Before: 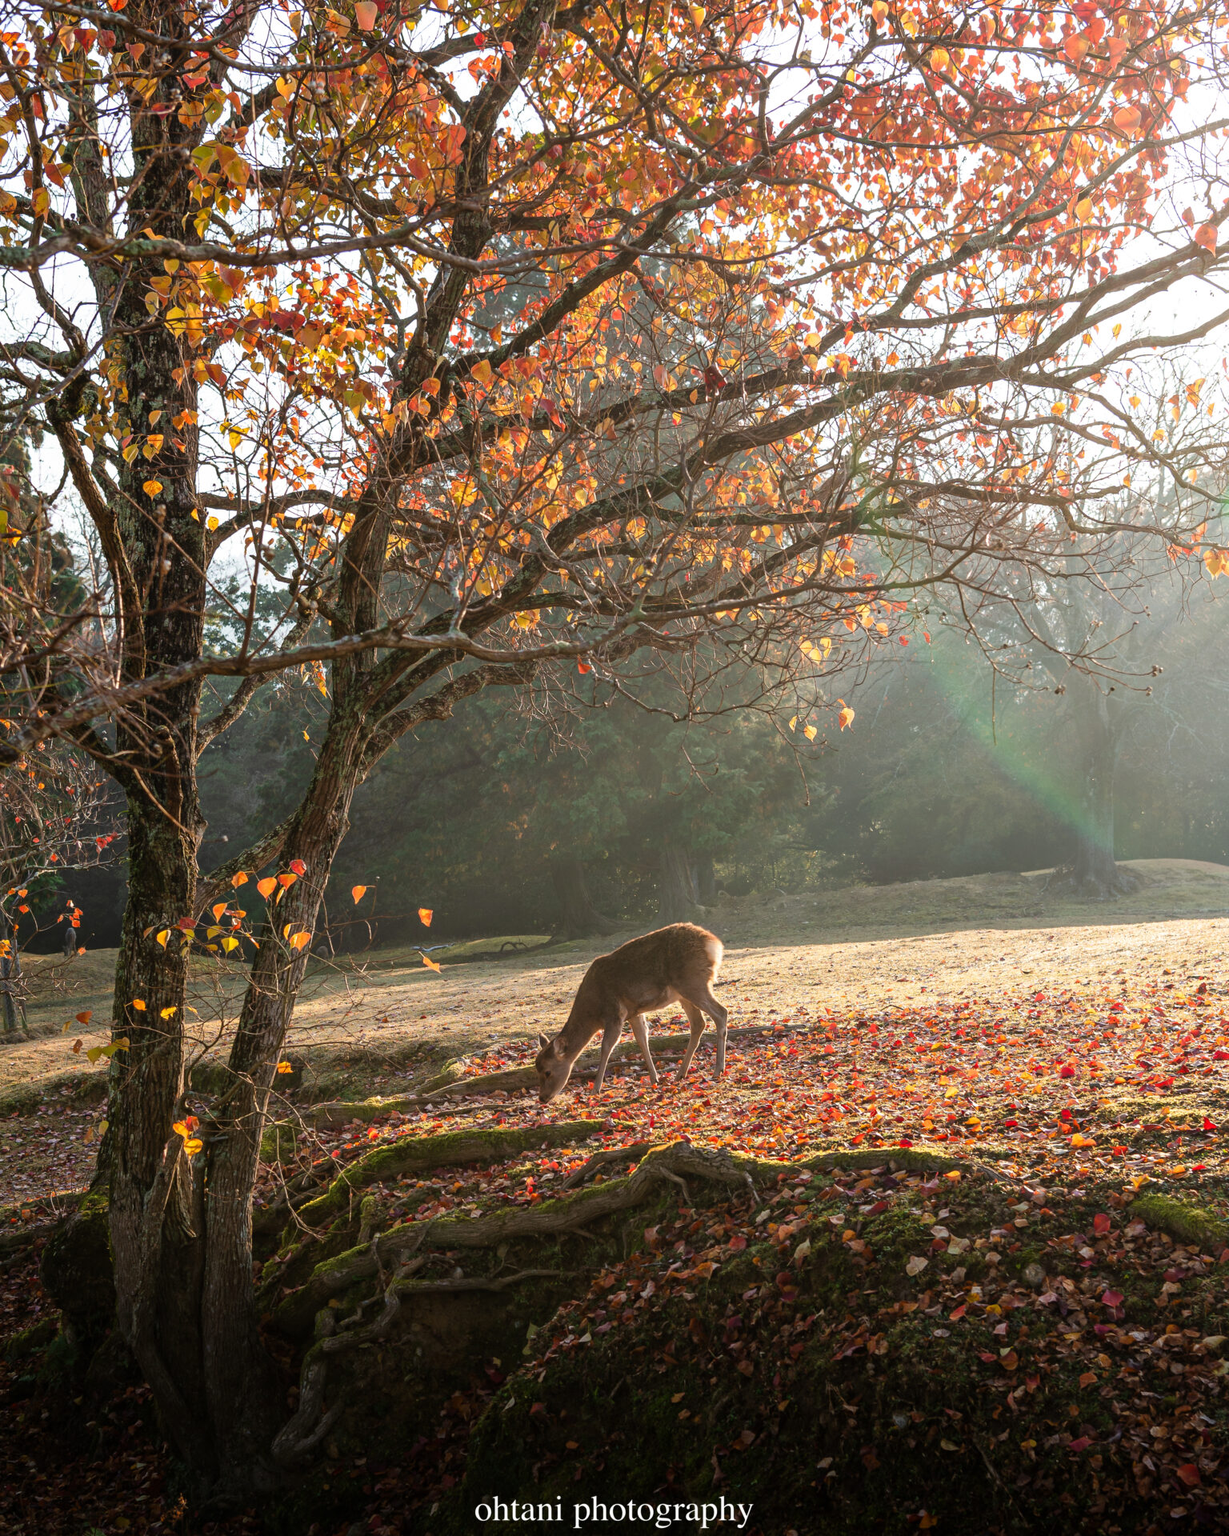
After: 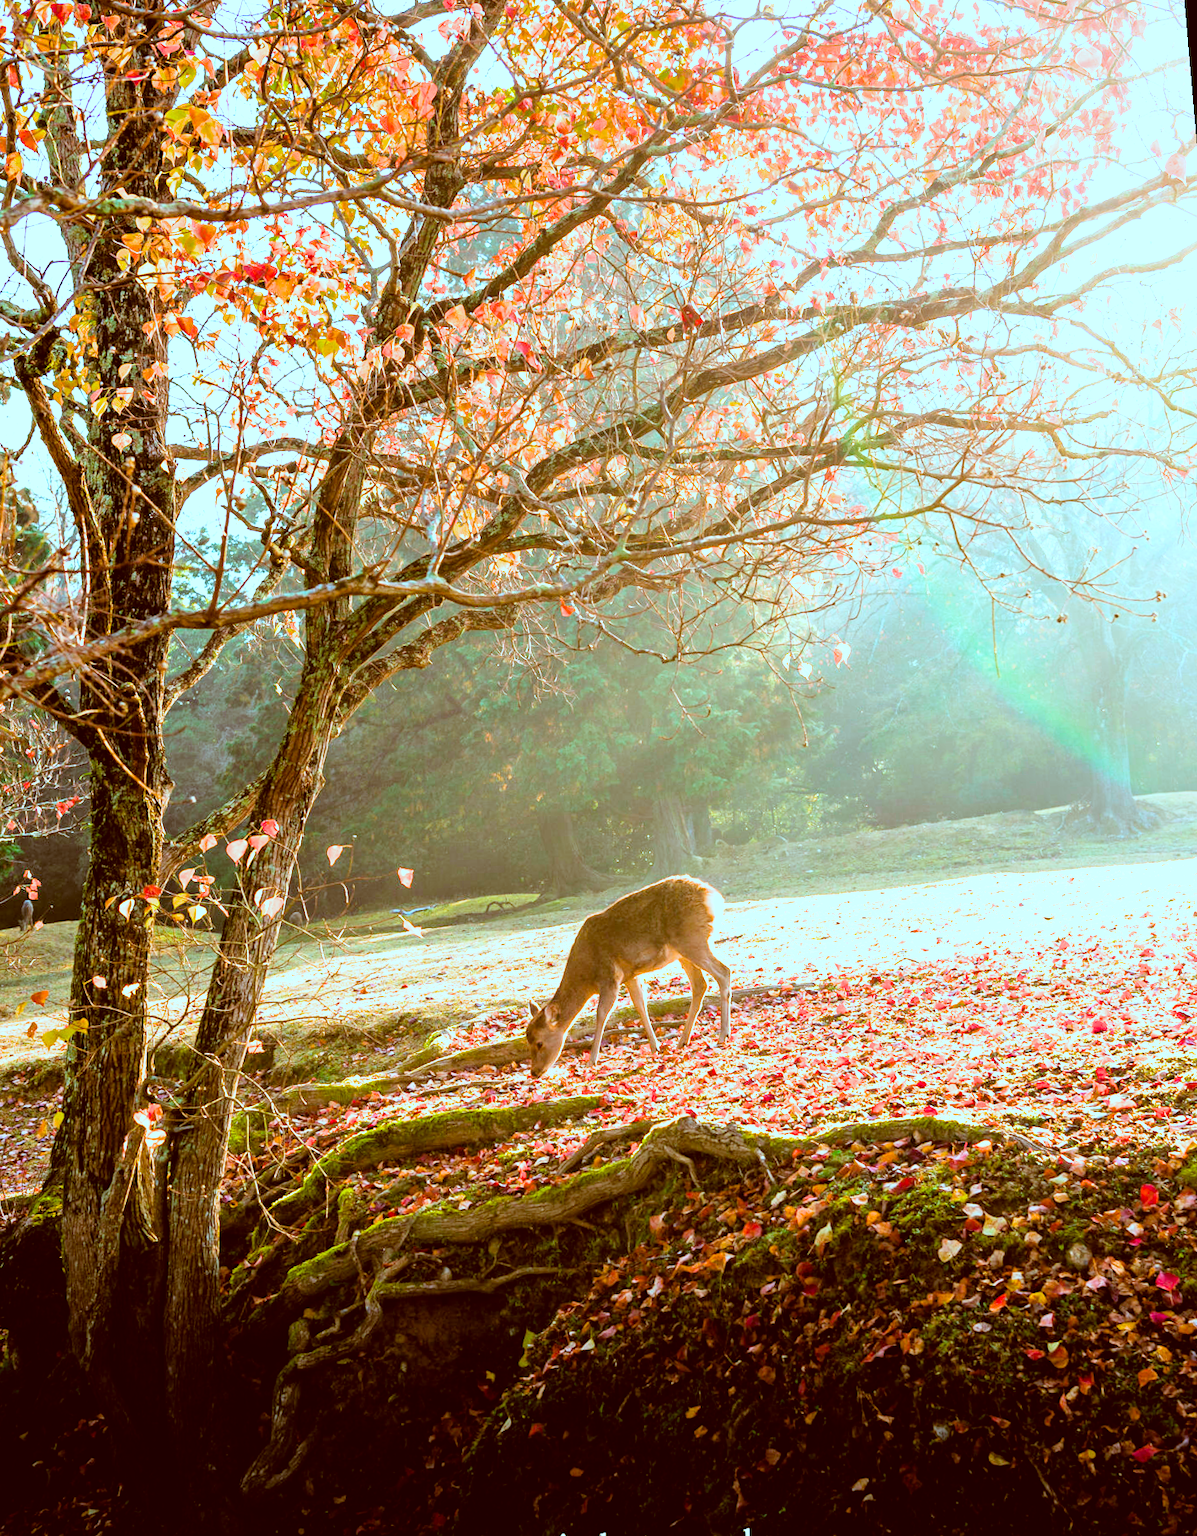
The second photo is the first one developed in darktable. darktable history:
exposure: black level correction 0.001, exposure 1.398 EV, compensate exposure bias true, compensate highlight preservation false
white balance: red 0.976, blue 1.04
rotate and perspective: rotation -1.68°, lens shift (vertical) -0.146, crop left 0.049, crop right 0.912, crop top 0.032, crop bottom 0.96
color correction: highlights a* -14.62, highlights b* -16.22, shadows a* 10.12, shadows b* 29.4
filmic rgb: black relative exposure -5 EV, white relative exposure 3.2 EV, hardness 3.42, contrast 1.2, highlights saturation mix -30%
contrast brightness saturation: contrast 0.03, brightness 0.06, saturation 0.13
color balance: mode lift, gamma, gain (sRGB), lift [1, 1.049, 1, 1]
color balance rgb: linear chroma grading › global chroma 15%, perceptual saturation grading › global saturation 30%
